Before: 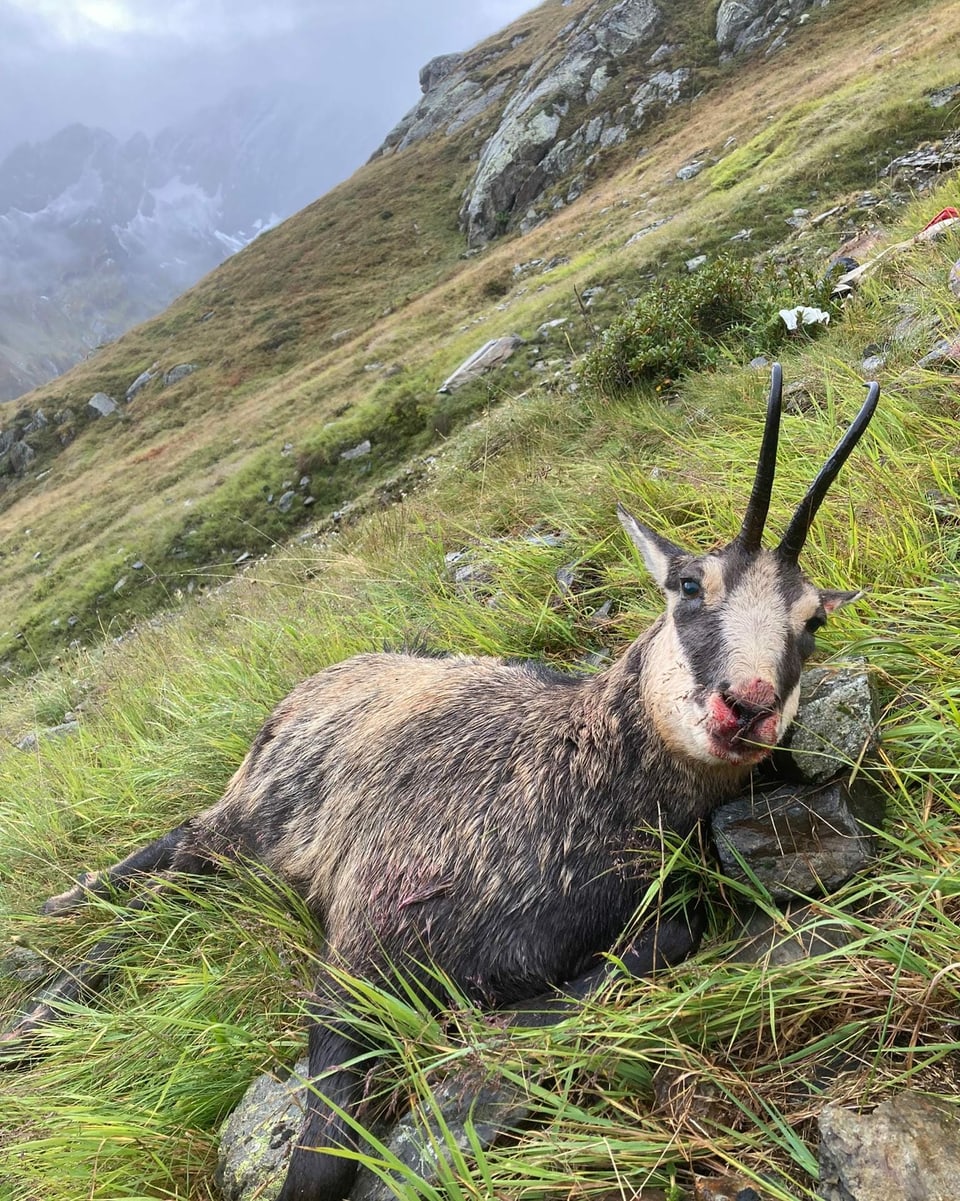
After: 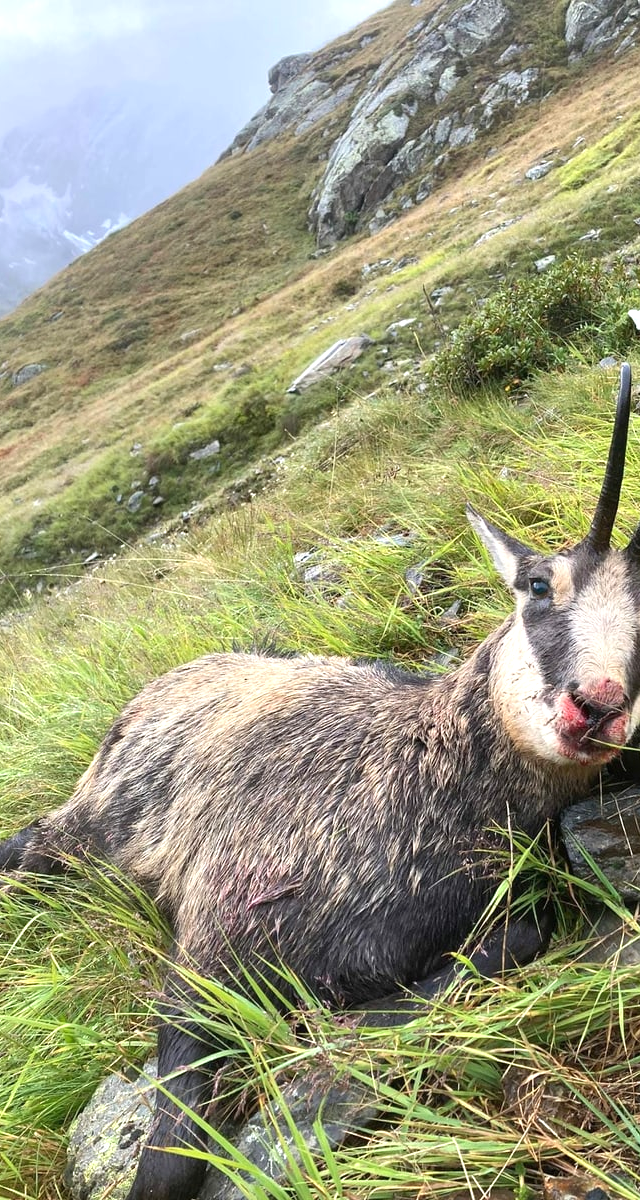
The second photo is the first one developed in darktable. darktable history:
crop and rotate: left 15.754%, right 17.579%
exposure: black level correction 0, exposure 0.5 EV, compensate exposure bias true, compensate highlight preservation false
